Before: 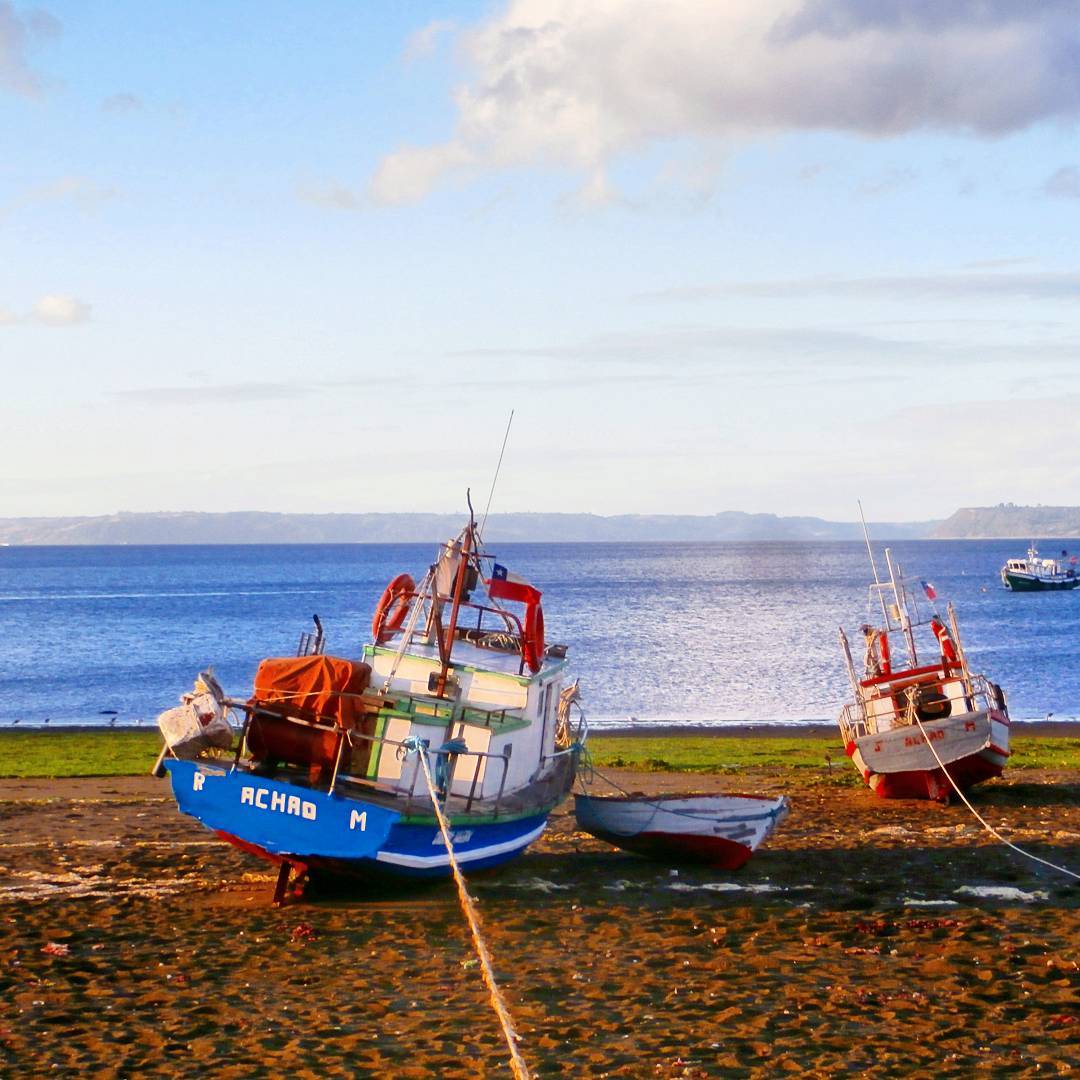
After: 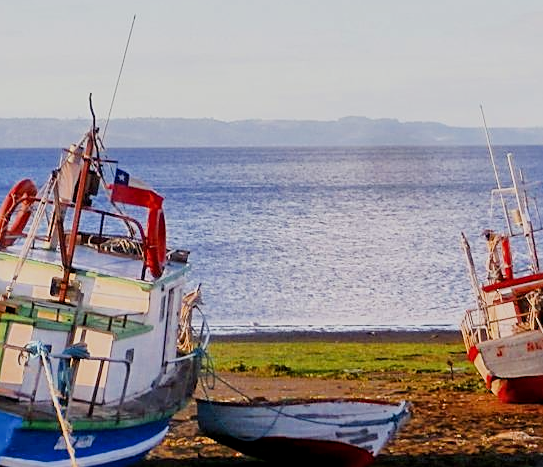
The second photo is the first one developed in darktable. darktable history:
local contrast: highlights 100%, shadows 100%, detail 120%, midtone range 0.2
sharpen: on, module defaults
filmic rgb: black relative exposure -7.65 EV, white relative exposure 4.56 EV, hardness 3.61
crop: left 35.03%, top 36.625%, right 14.663%, bottom 20.057%
